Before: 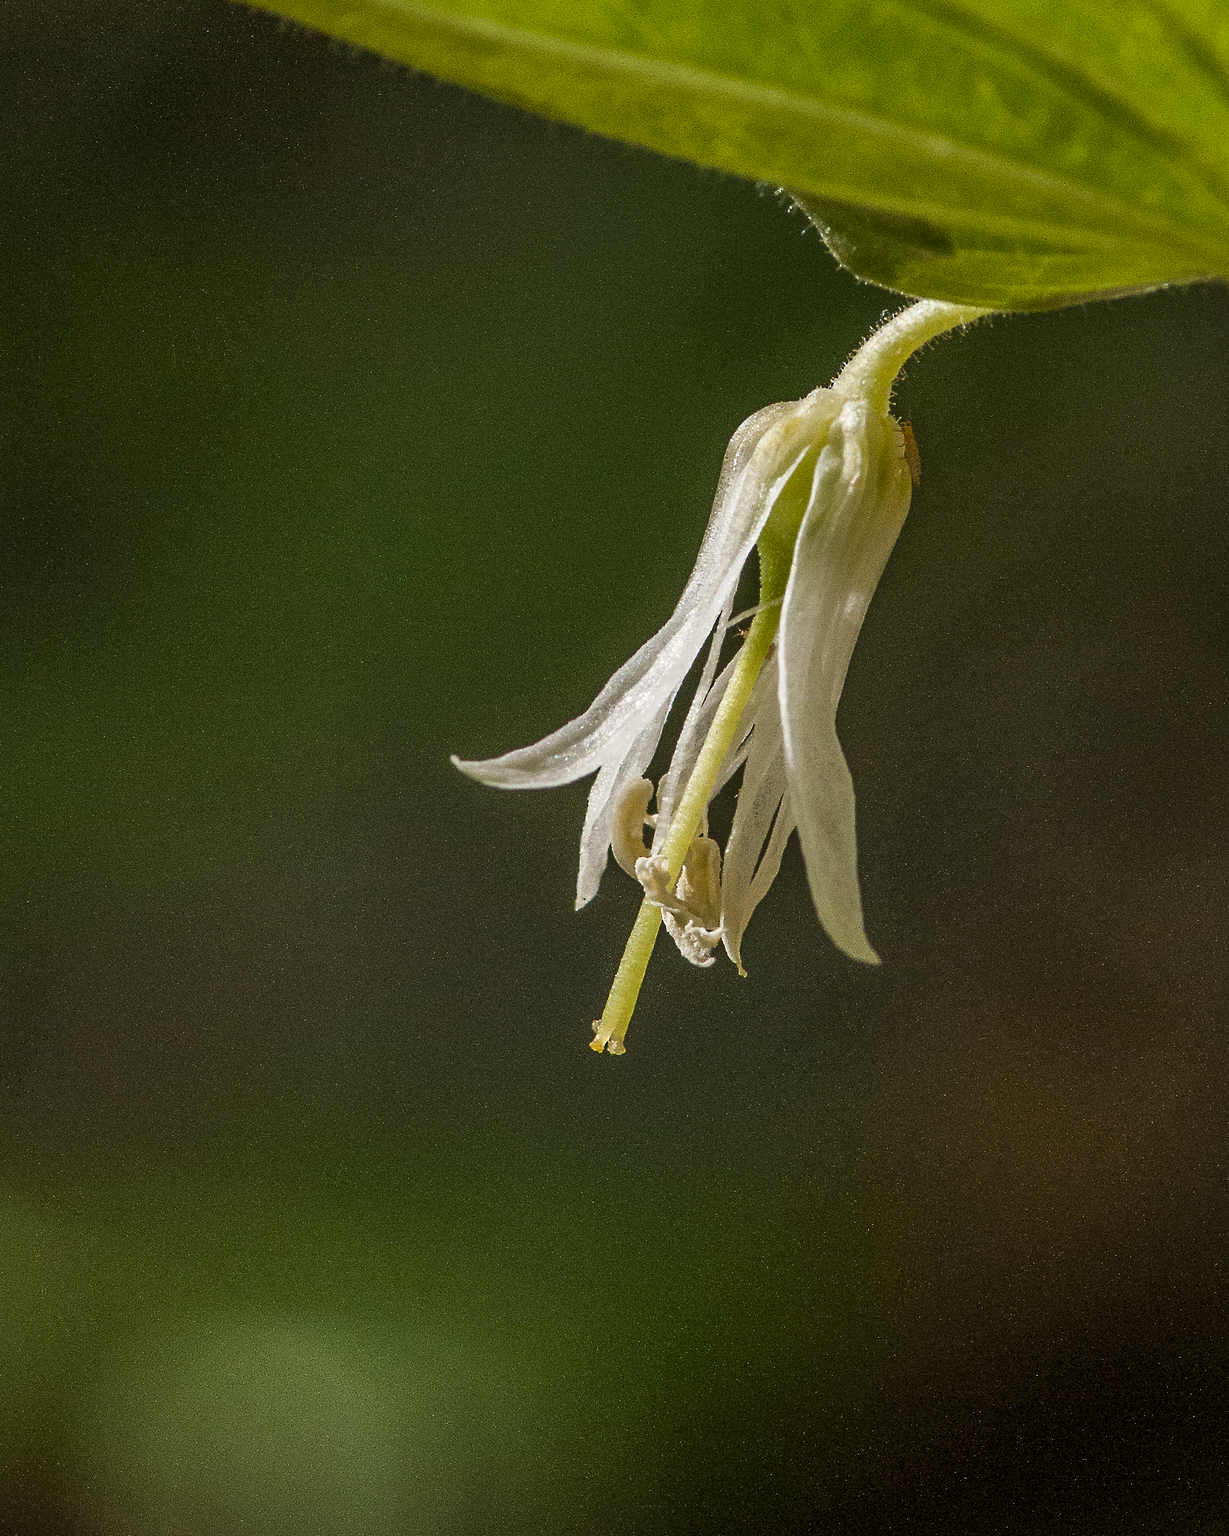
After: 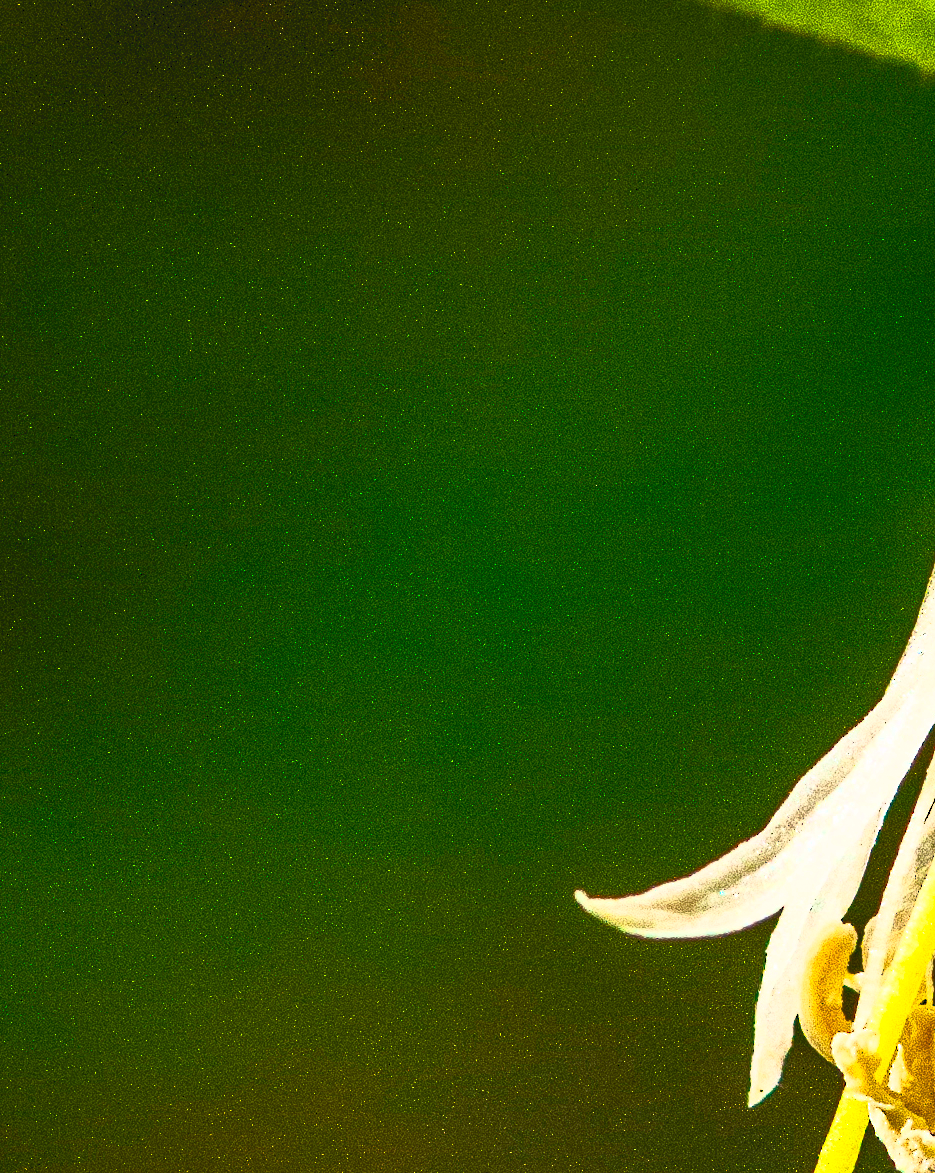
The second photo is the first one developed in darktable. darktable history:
contrast brightness saturation: contrast 1, brightness 1, saturation 1
crop and rotate: left 3.047%, top 7.509%, right 42.236%, bottom 37.598%
color balance: output saturation 120%
exposure: exposure -0.177 EV, compensate highlight preservation false
